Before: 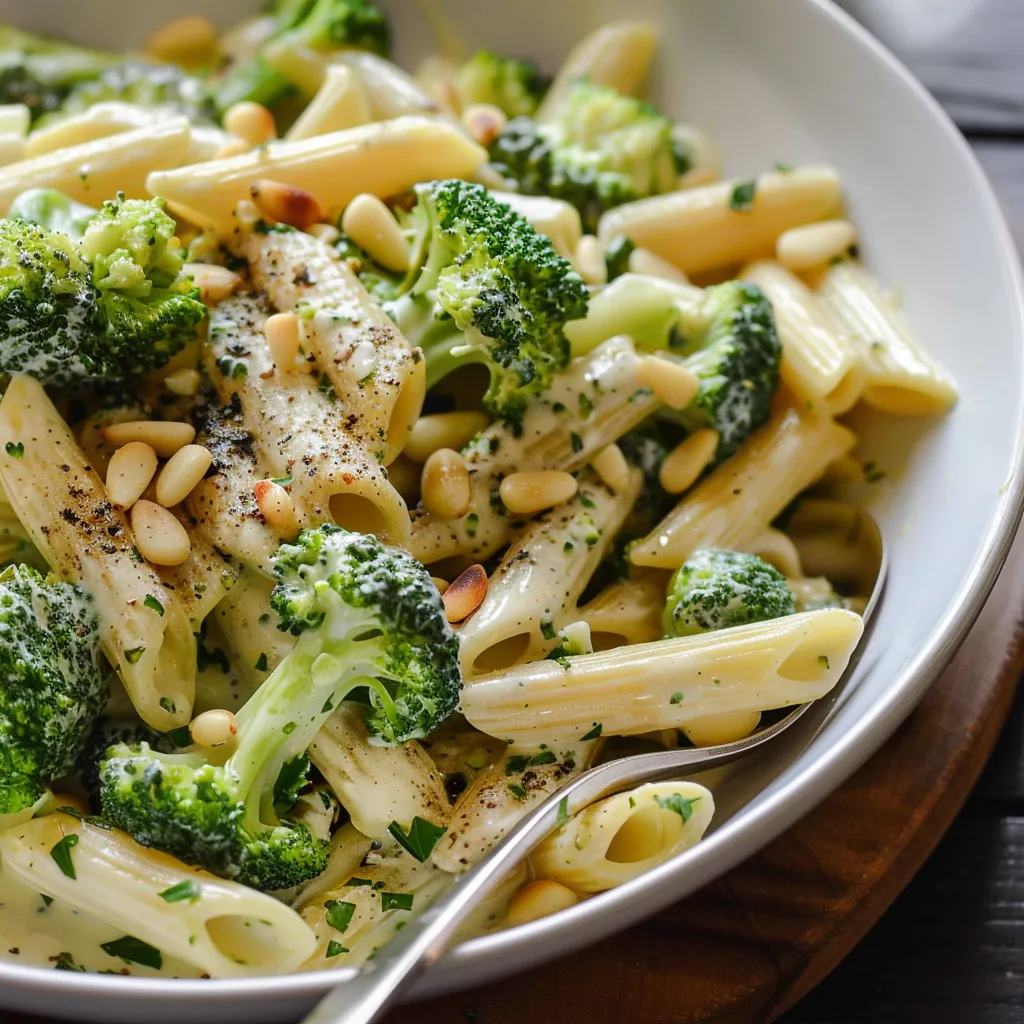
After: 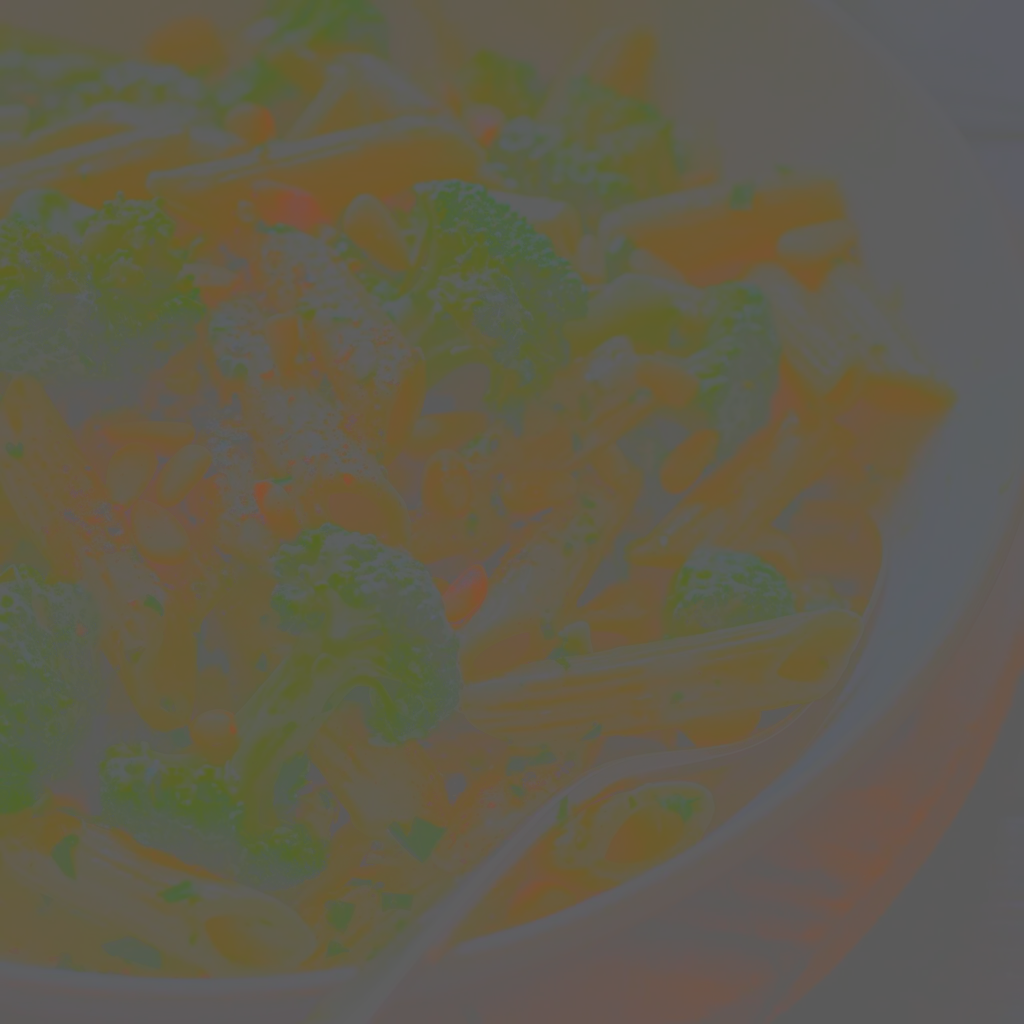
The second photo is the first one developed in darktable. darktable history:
sharpen: on, module defaults
exposure: compensate highlight preservation false
color correction: highlights b* 0.03, saturation 0.282
contrast brightness saturation: contrast -0.981, brightness -0.174, saturation 0.735
